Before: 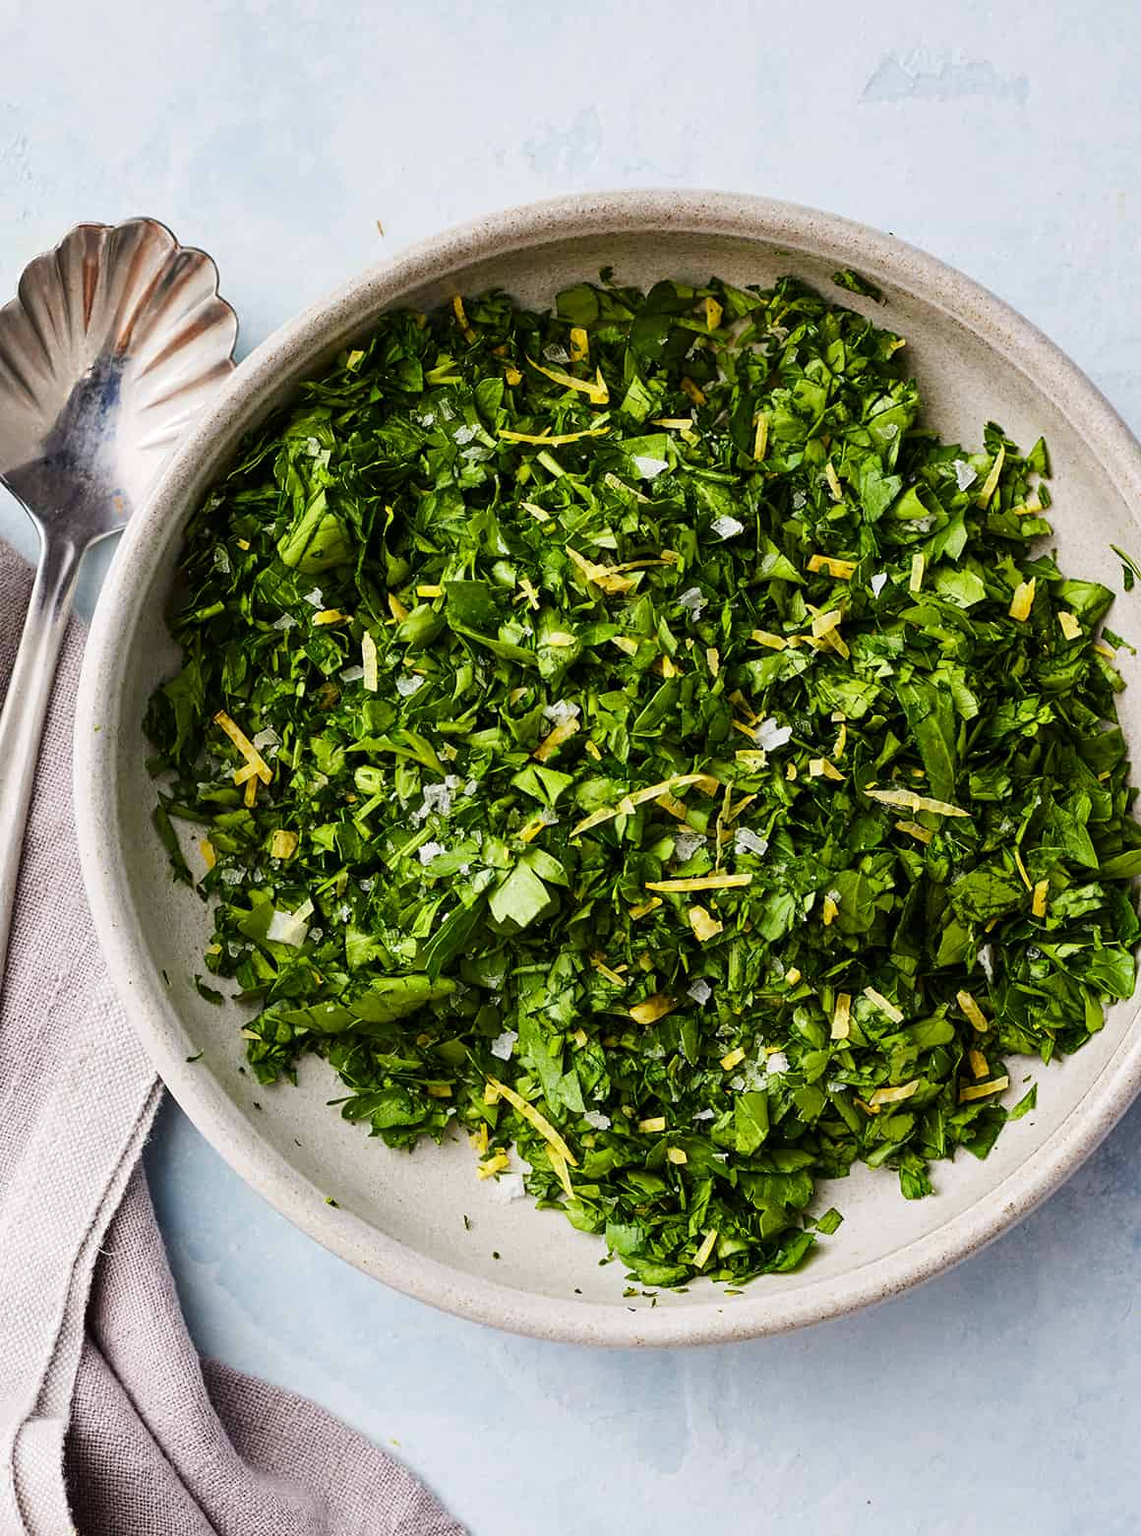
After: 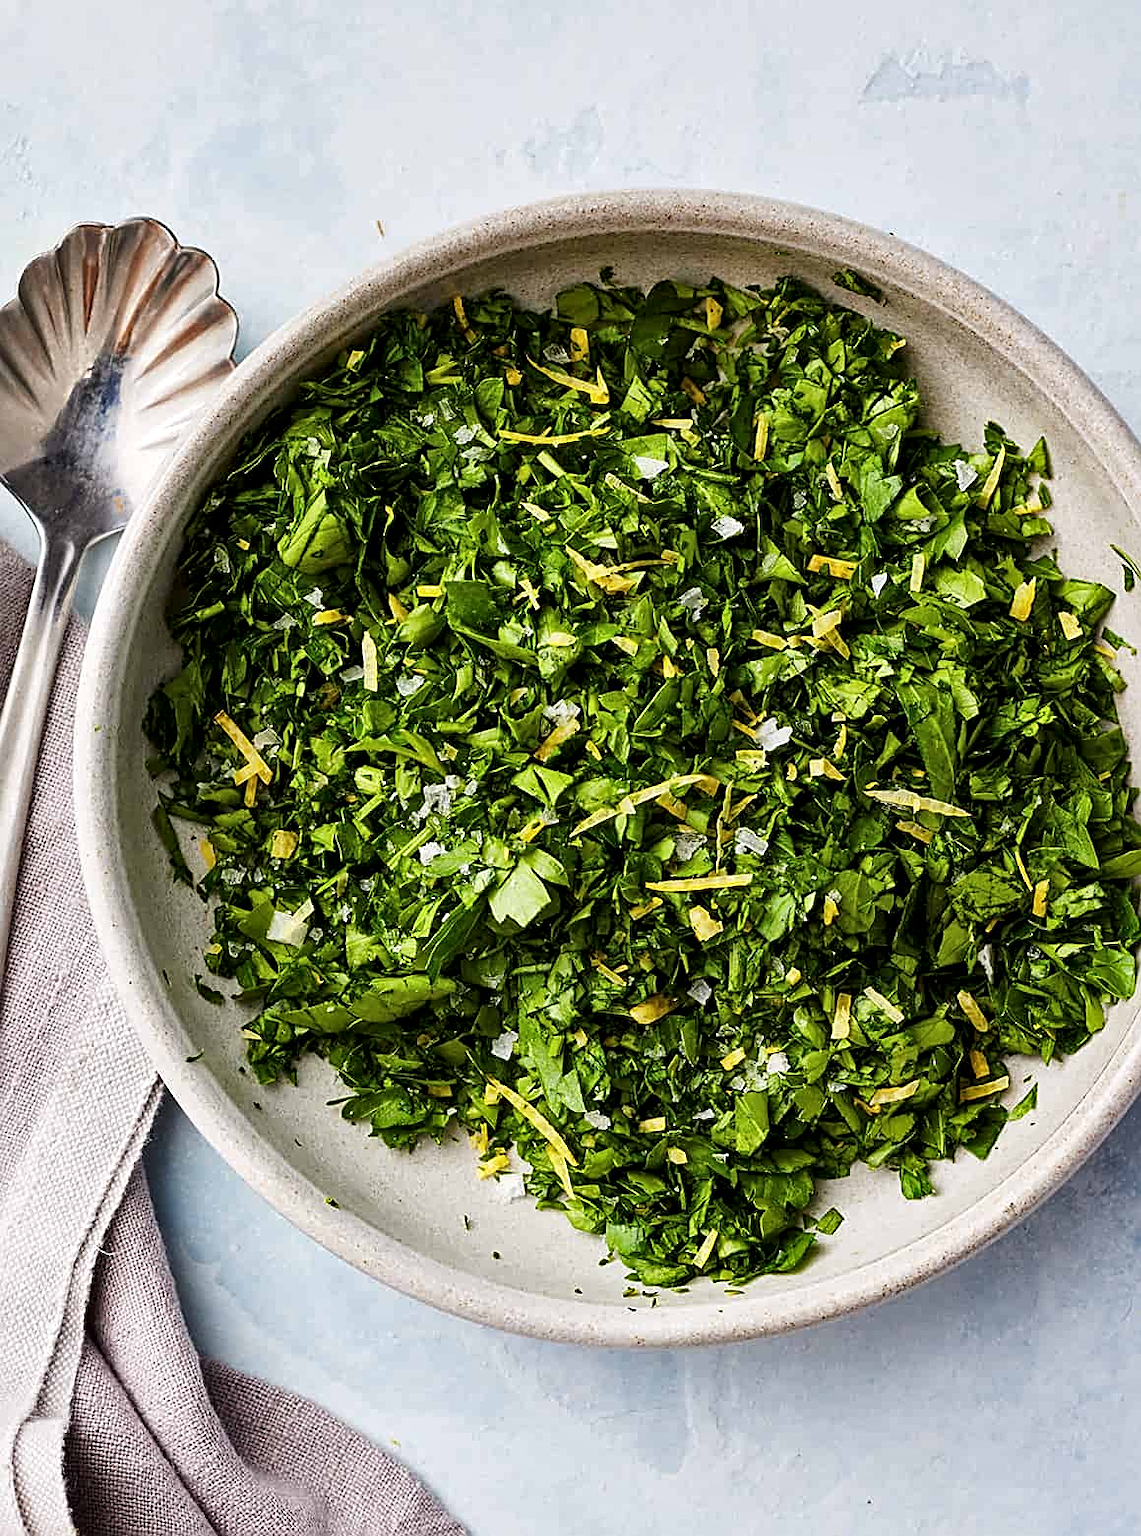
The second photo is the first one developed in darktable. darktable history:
local contrast: mode bilateral grid, contrast 20, coarseness 50, detail 150%, midtone range 0.2
tone equalizer: on, module defaults
sharpen: on, module defaults
